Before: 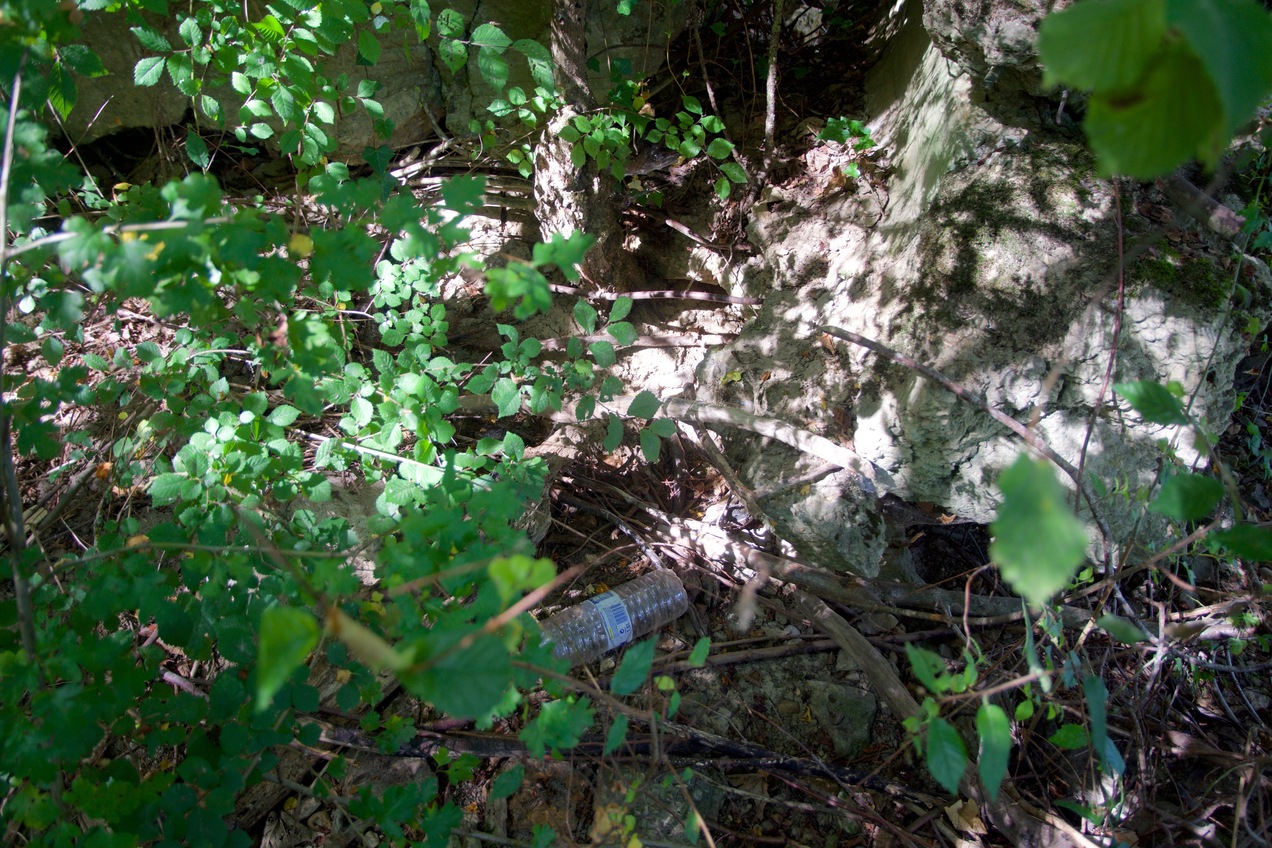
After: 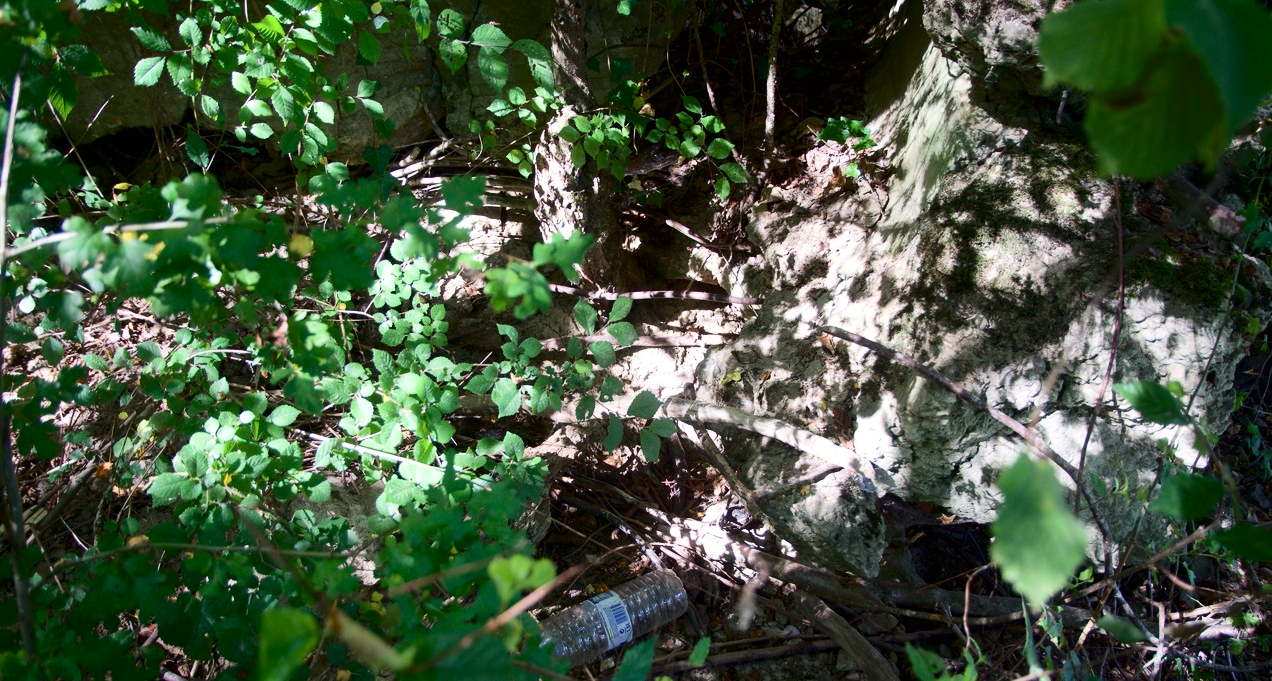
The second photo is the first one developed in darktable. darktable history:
contrast brightness saturation: contrast 0.279
tone equalizer: edges refinement/feathering 500, mask exposure compensation -1.57 EV, preserve details guided filter
crop: bottom 19.62%
